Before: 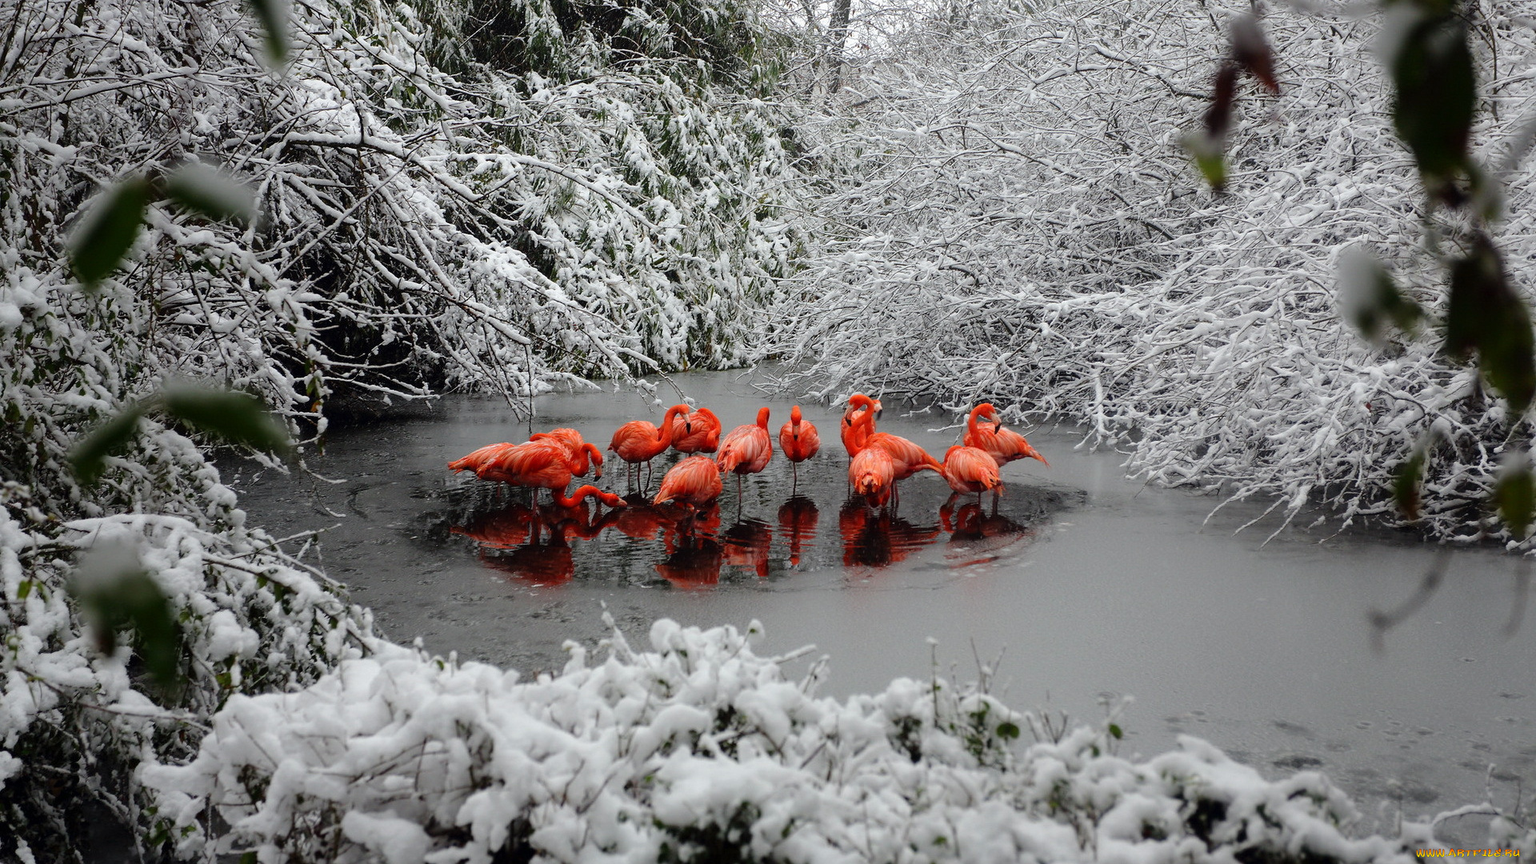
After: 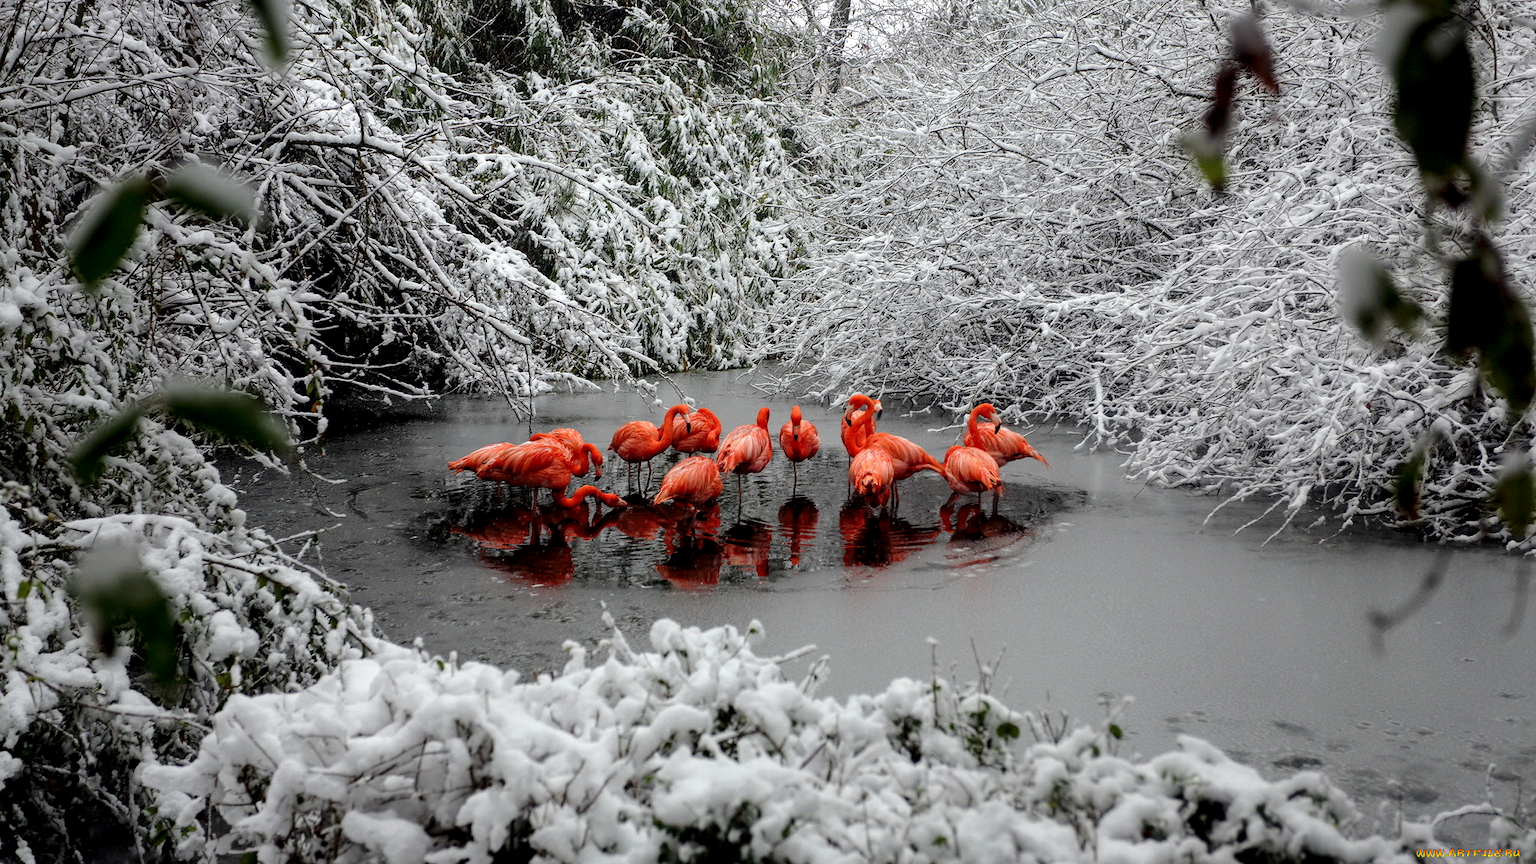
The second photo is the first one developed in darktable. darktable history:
local contrast: highlights 88%, shadows 78%
